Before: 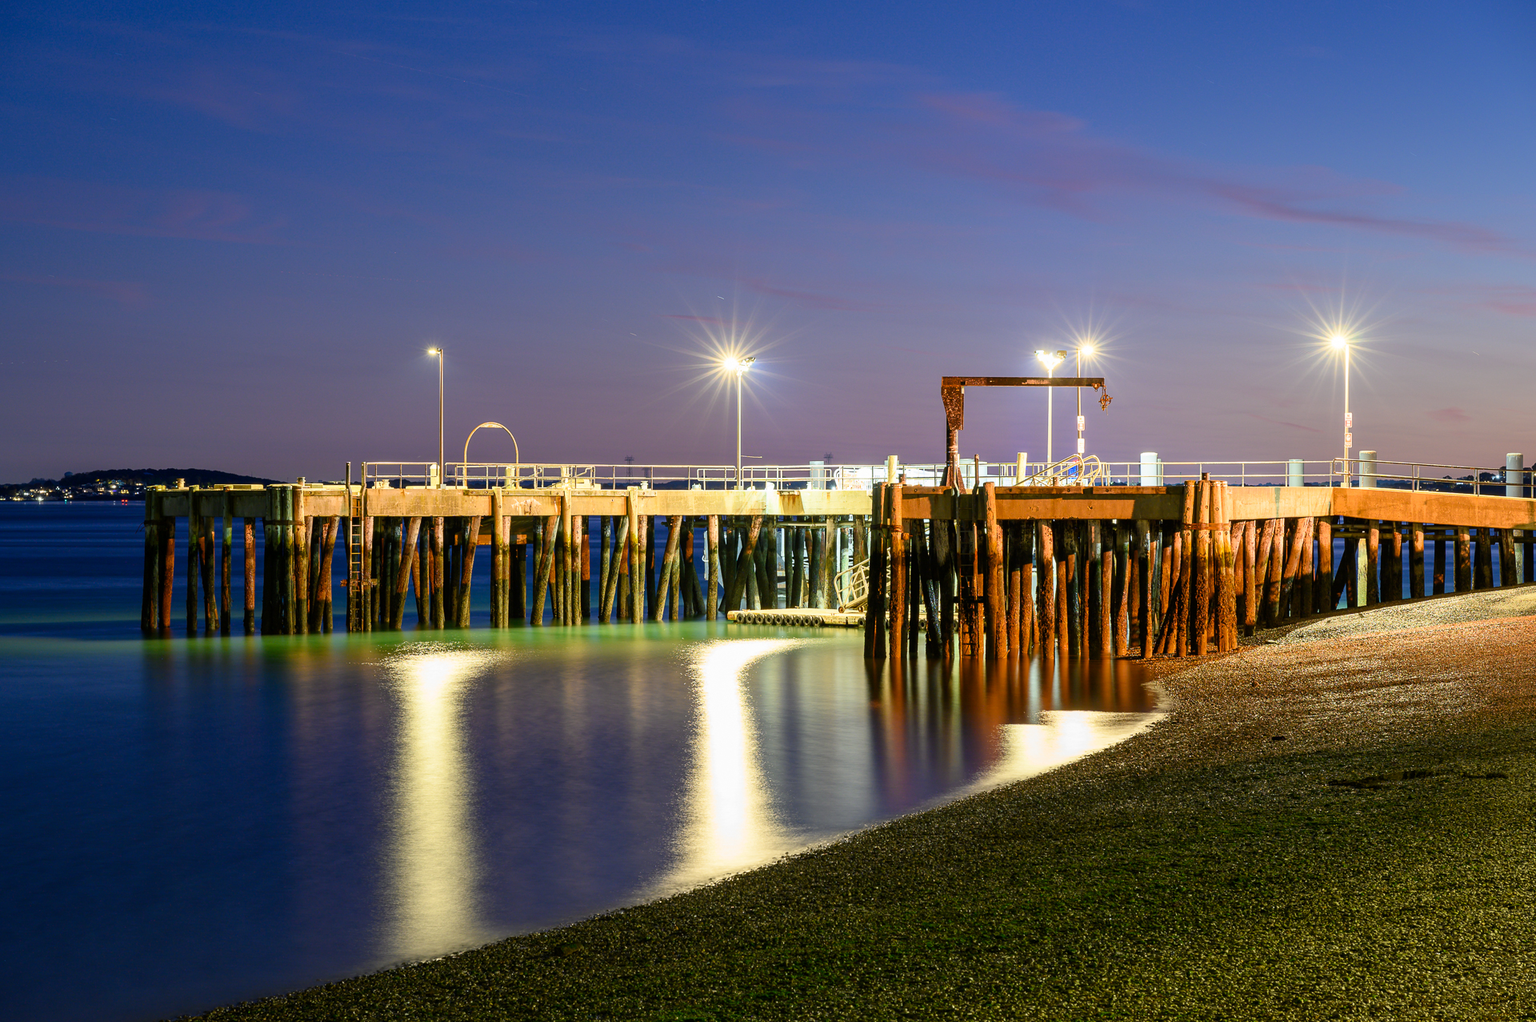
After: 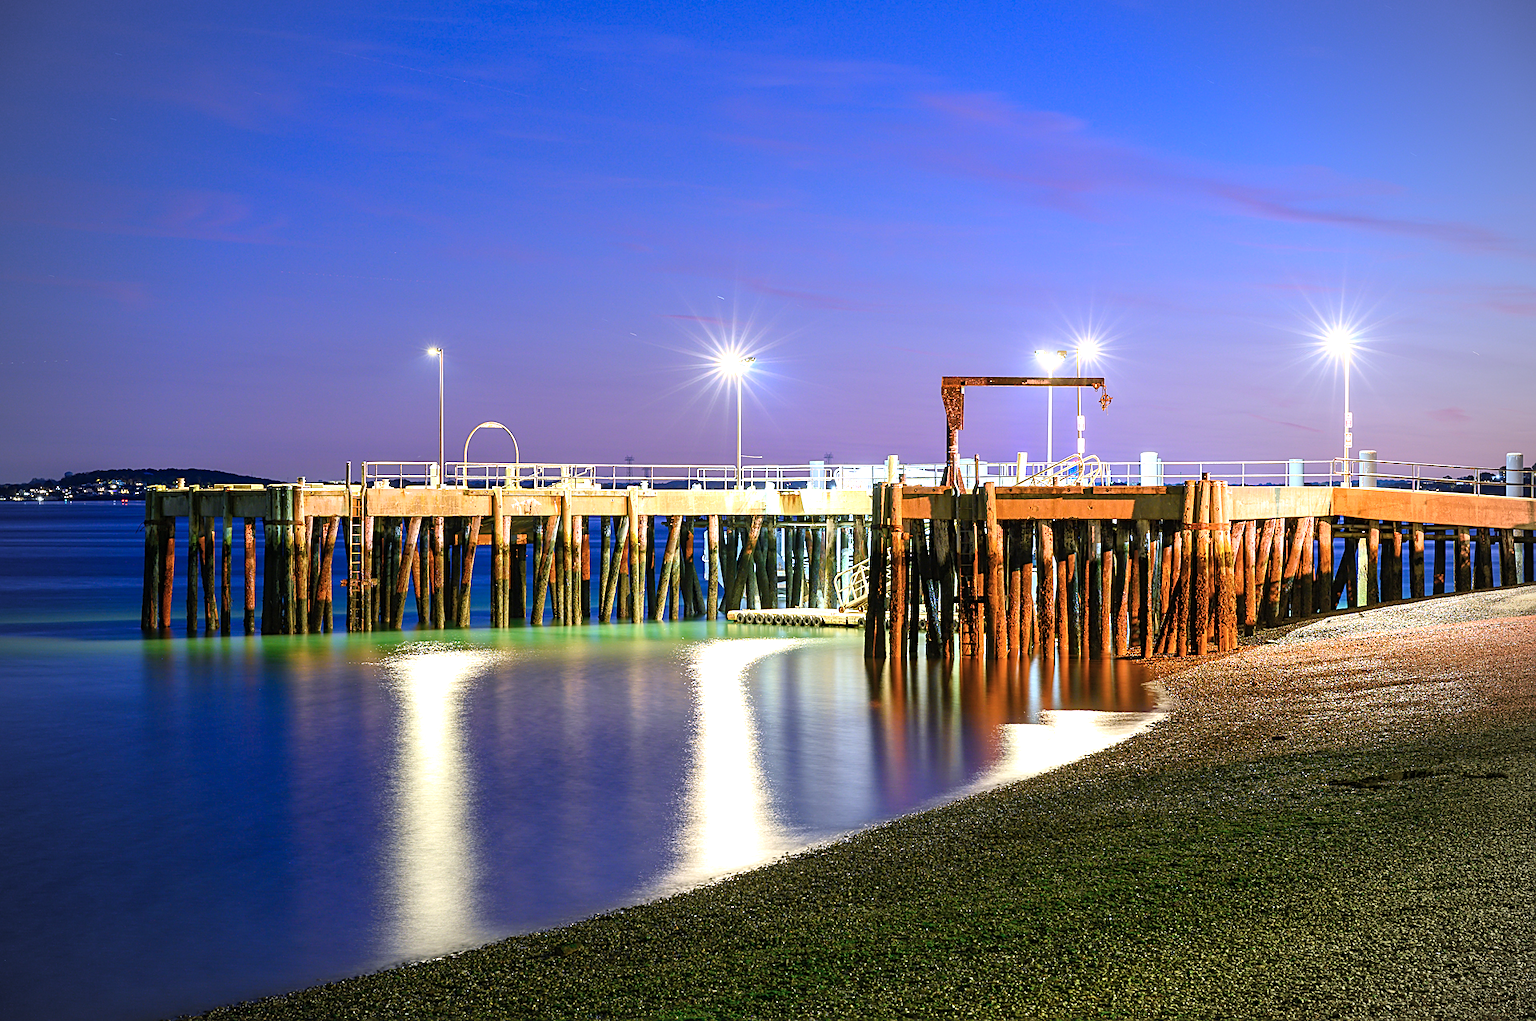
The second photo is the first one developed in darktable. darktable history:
contrast brightness saturation: contrast 0.03, brightness 0.068, saturation 0.132
exposure: black level correction 0, exposure 0.393 EV, compensate highlight preservation false
sharpen: on, module defaults
vignetting: width/height ratio 1.096
color calibration: gray › normalize channels true, illuminant as shot in camera, x 0.379, y 0.398, temperature 4133.69 K, gamut compression 0.027
